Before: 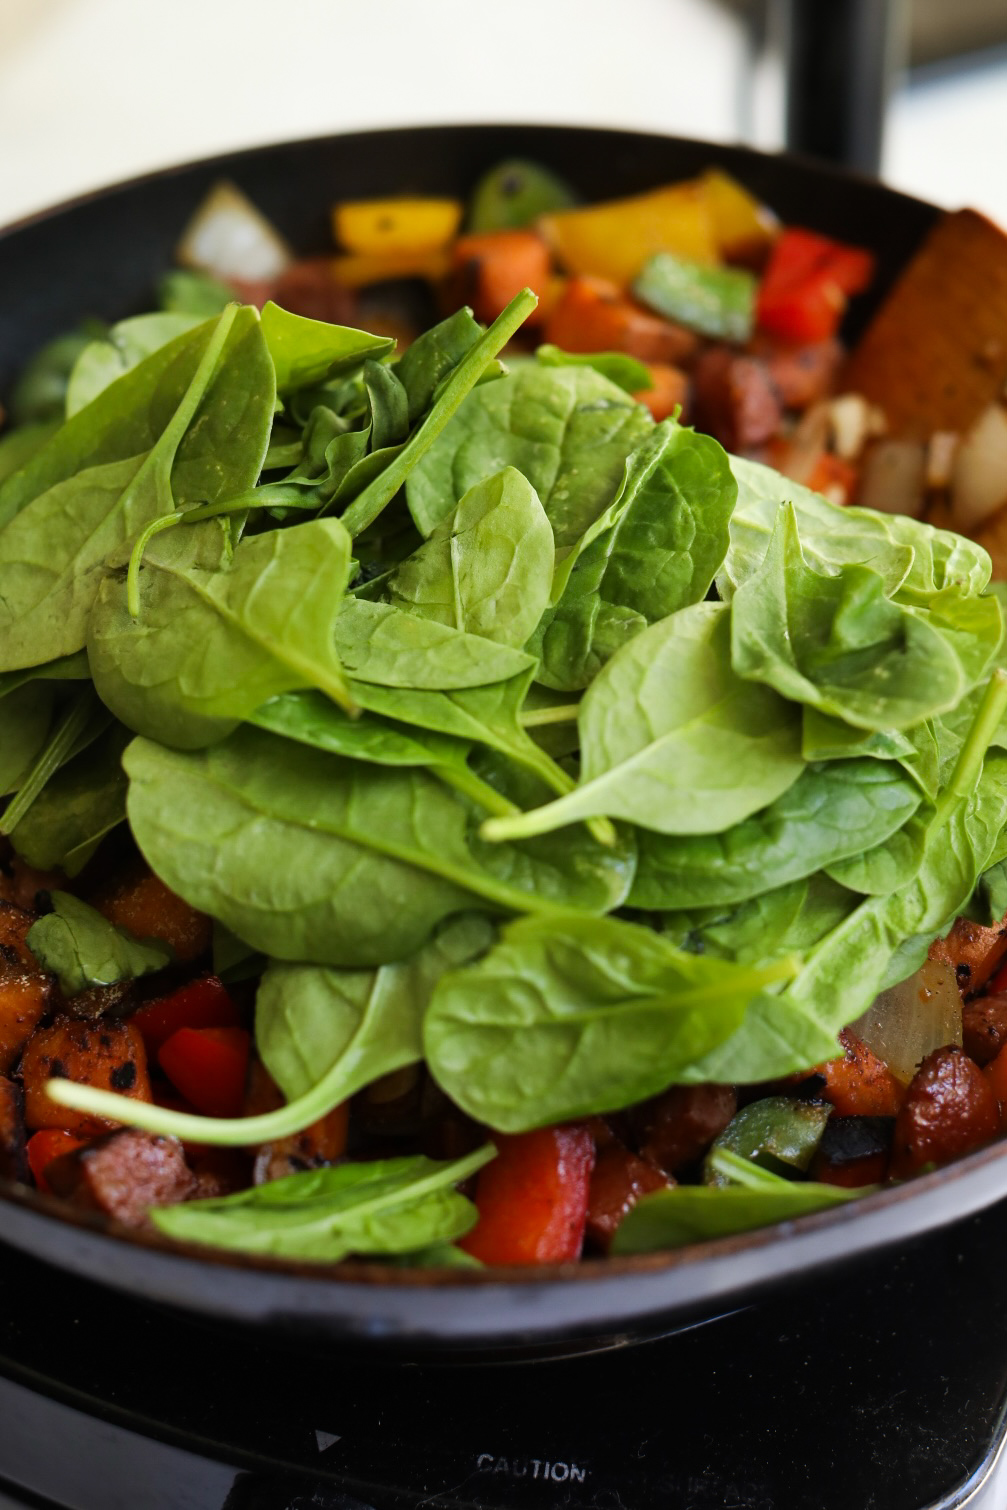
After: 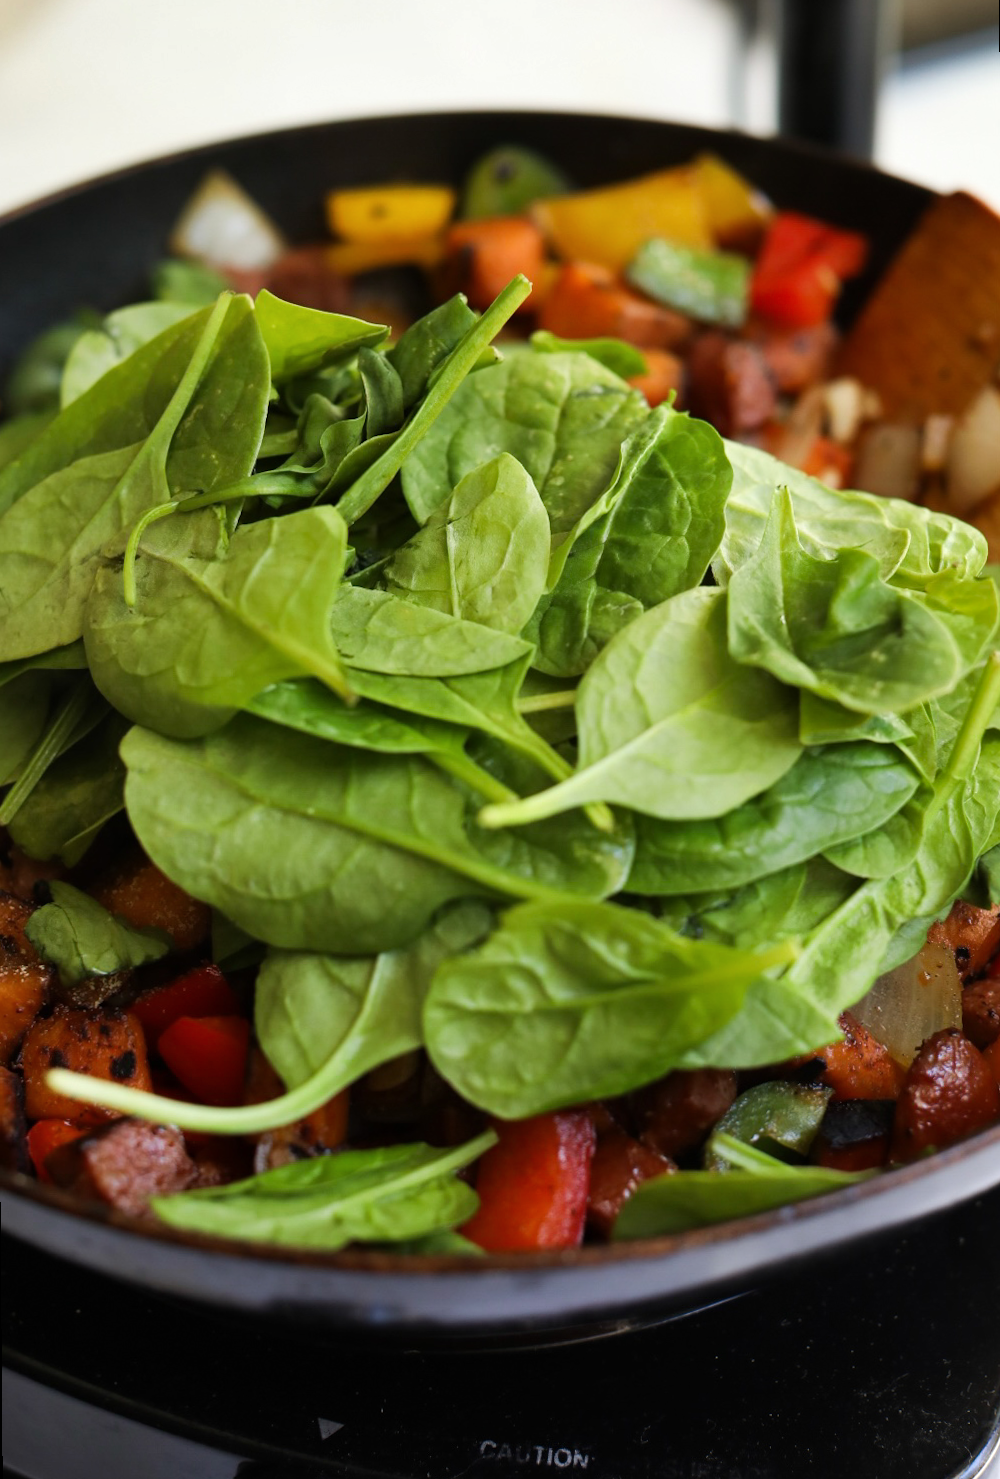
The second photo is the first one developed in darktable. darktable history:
crop: top 0.05%, bottom 0.098%
rotate and perspective: rotation -0.45°, automatic cropping original format, crop left 0.008, crop right 0.992, crop top 0.012, crop bottom 0.988
shadows and highlights: shadows 12, white point adjustment 1.2, soften with gaussian
